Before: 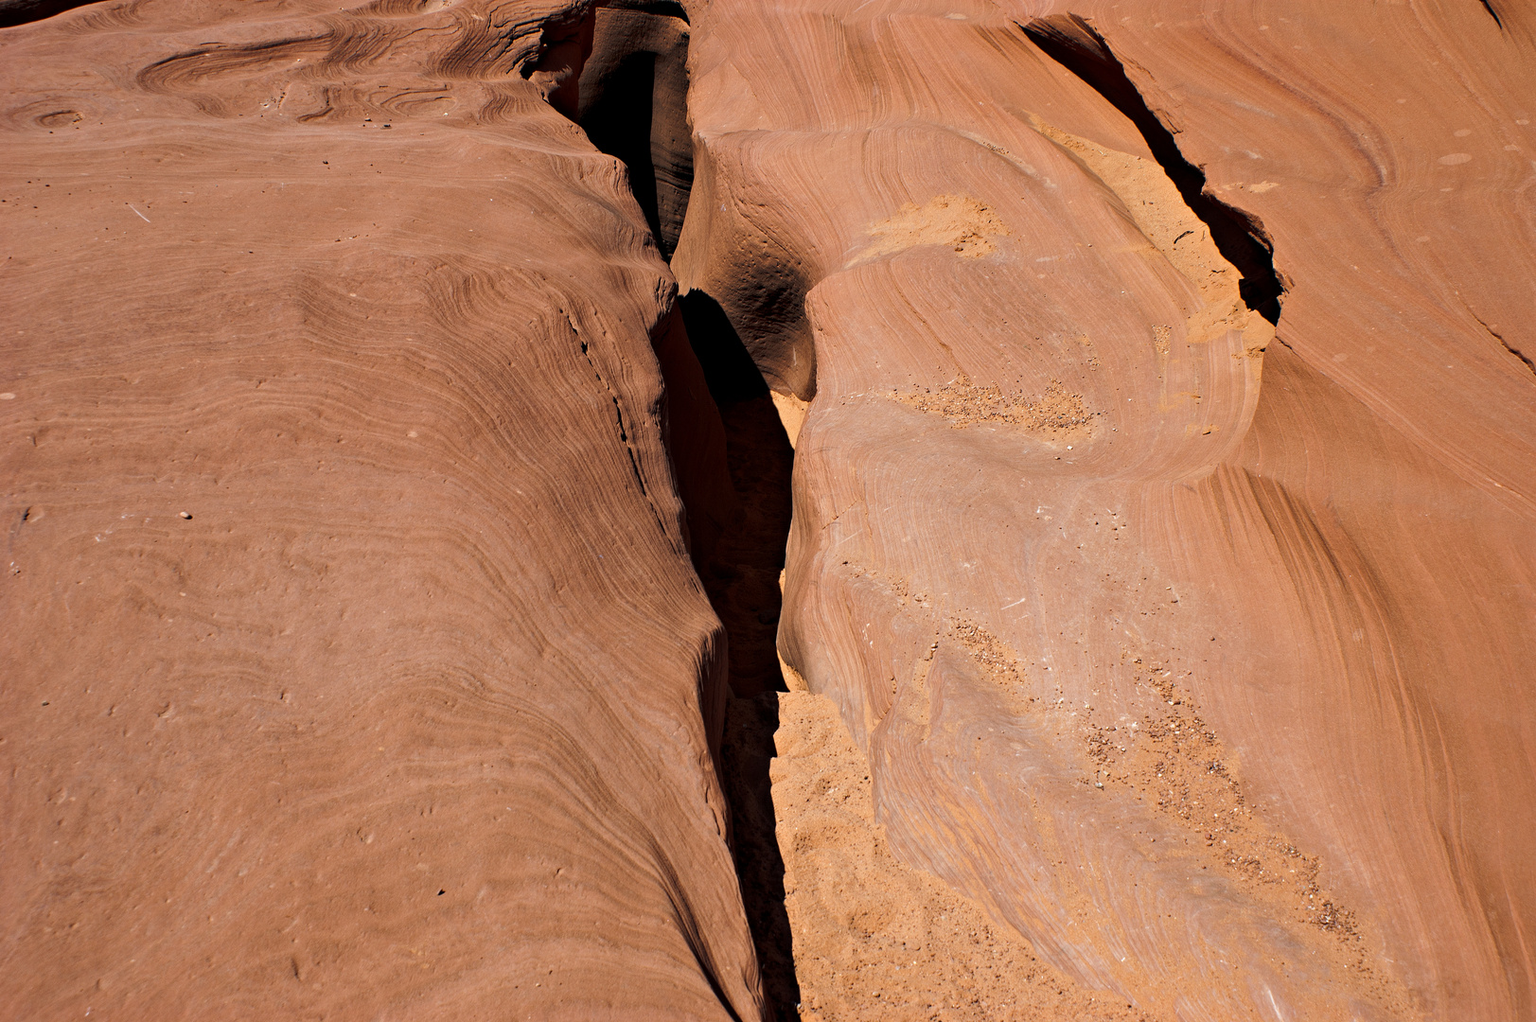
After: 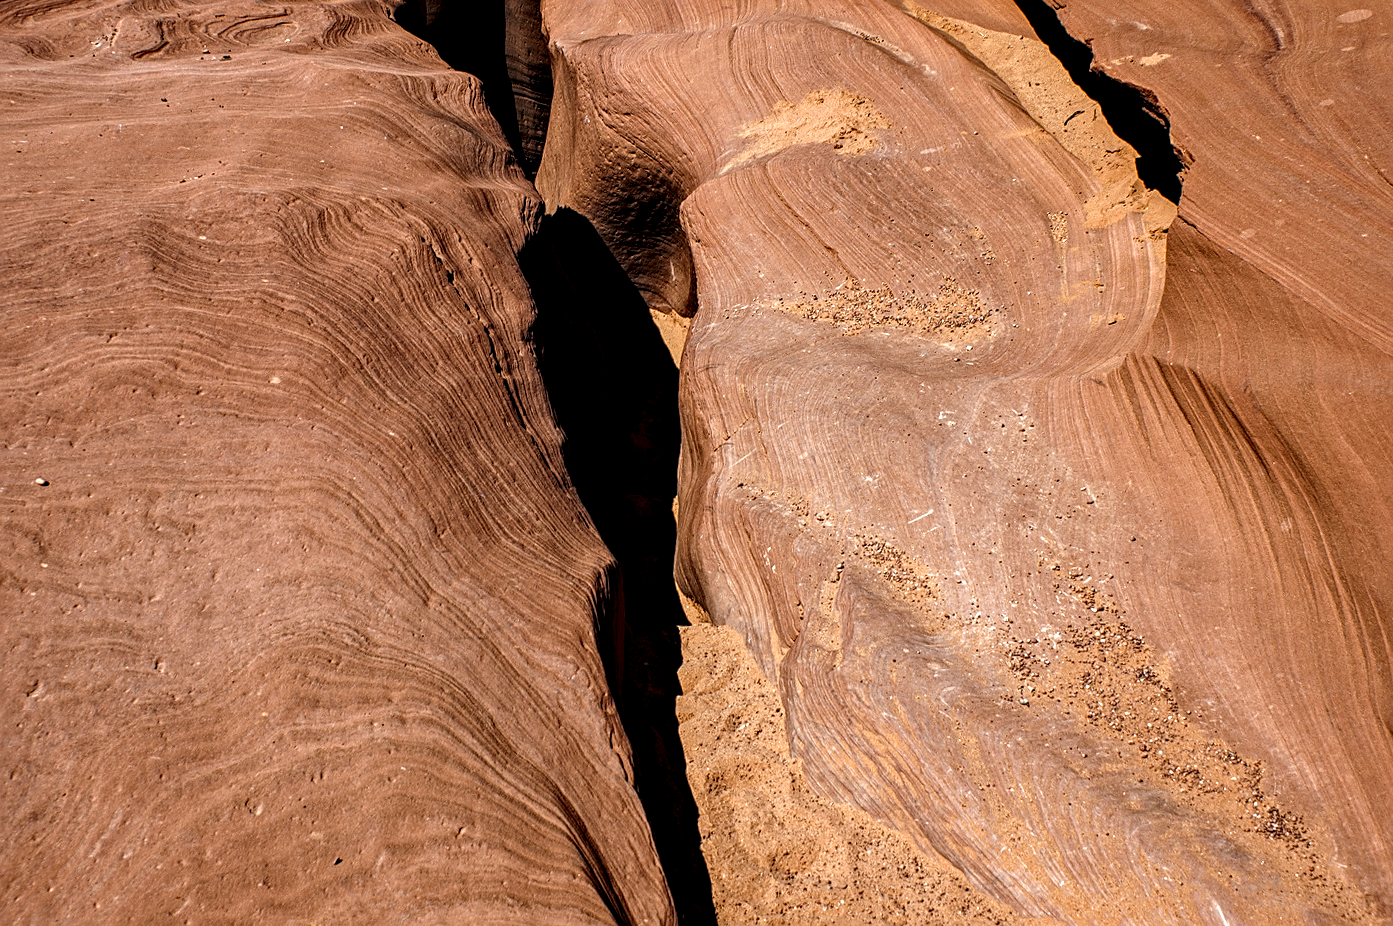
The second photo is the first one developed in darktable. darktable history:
crop and rotate: angle 3.86°, left 5.683%, top 5.683%
local contrast: highlights 22%, detail 198%
sharpen: on, module defaults
haze removal: compatibility mode true, adaptive false
